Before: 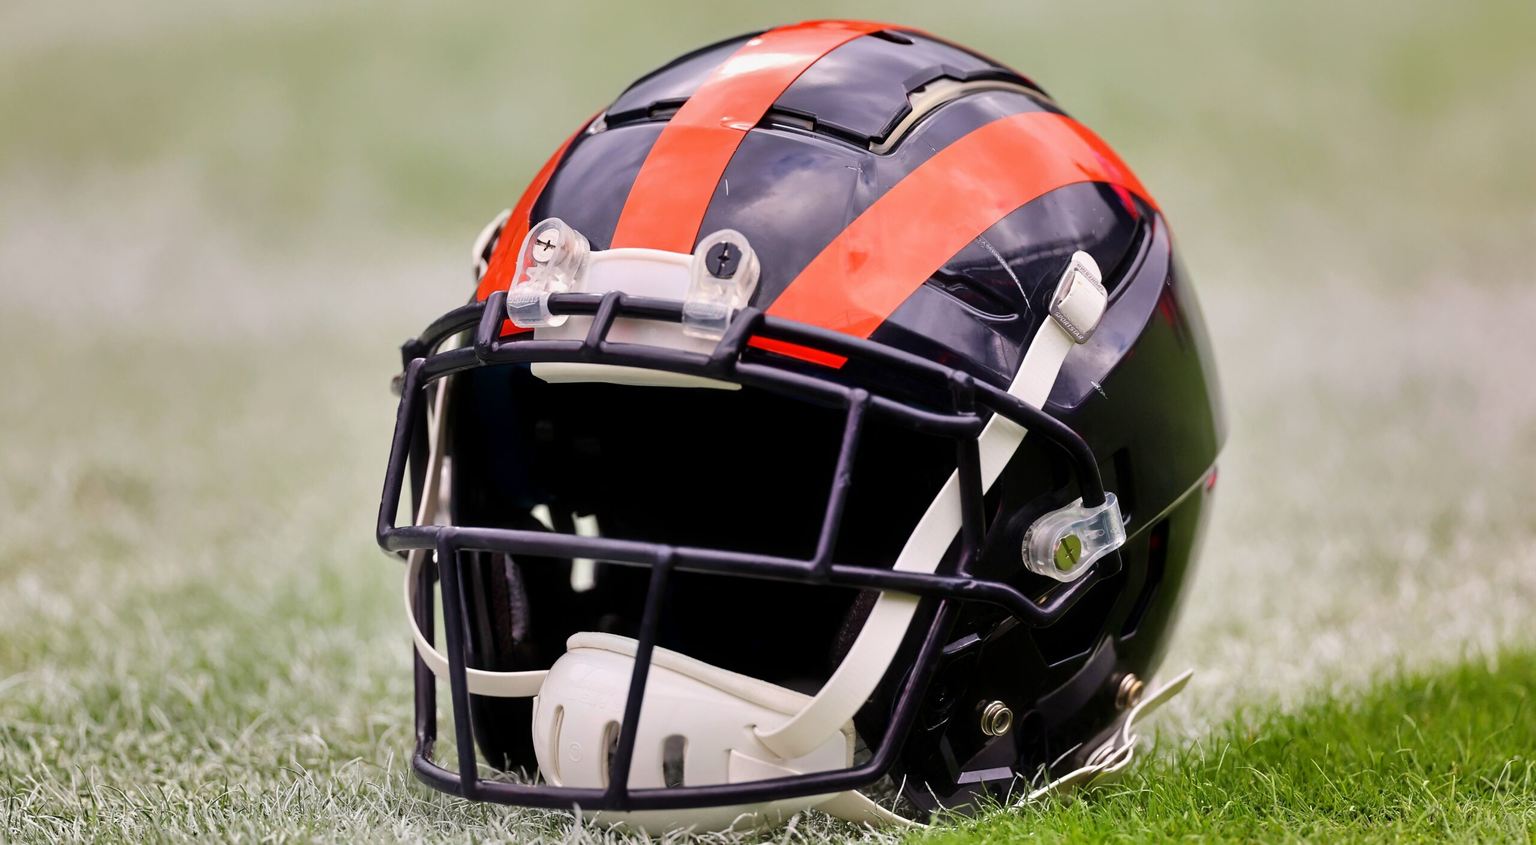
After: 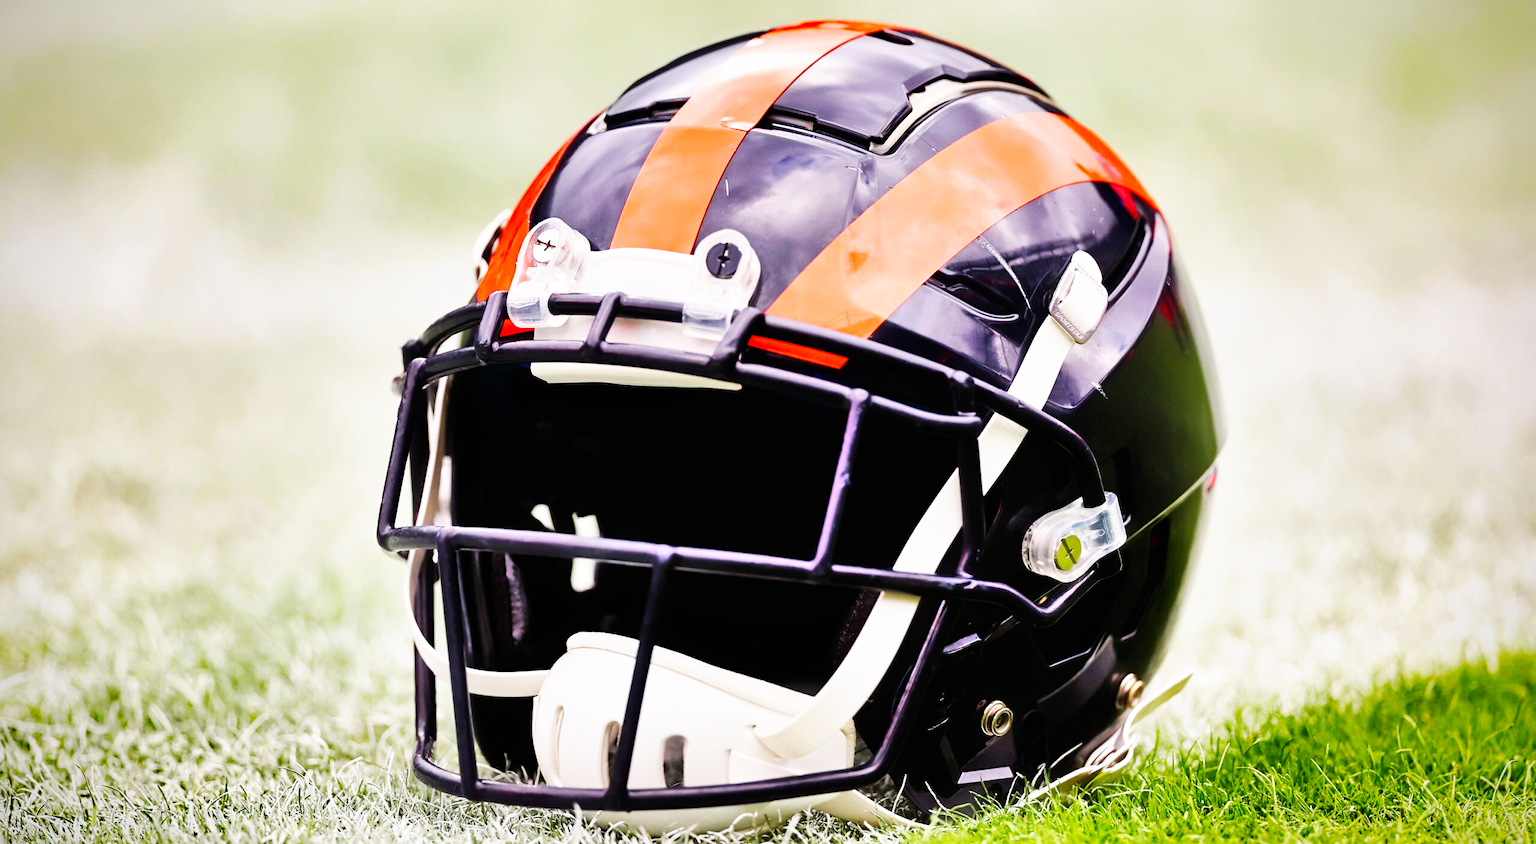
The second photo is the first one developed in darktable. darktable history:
vignetting: fall-off start 88.53%, fall-off radius 44.2%, saturation 0.376, width/height ratio 1.161
base curve: curves: ch0 [(0, 0) (0.007, 0.004) (0.027, 0.03) (0.046, 0.07) (0.207, 0.54) (0.442, 0.872) (0.673, 0.972) (1, 1)], preserve colors none
shadows and highlights: low approximation 0.01, soften with gaussian
